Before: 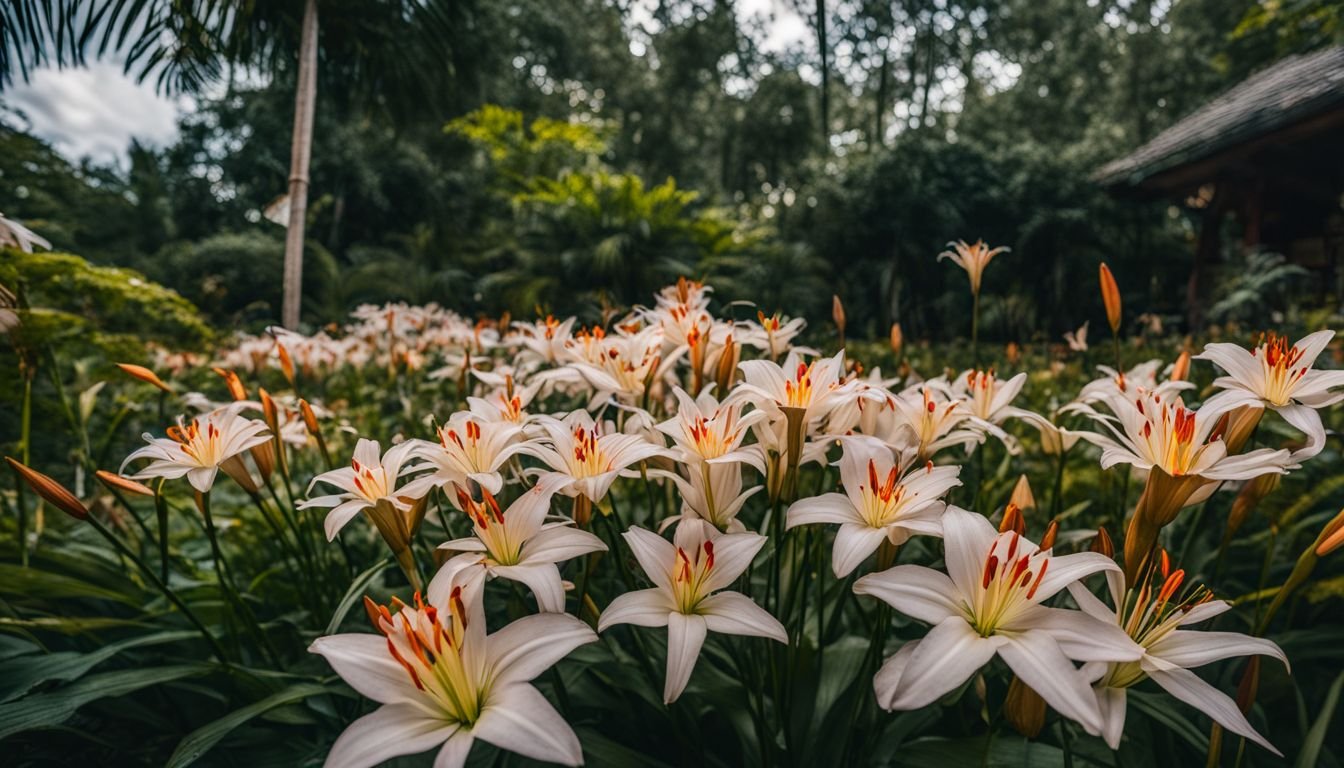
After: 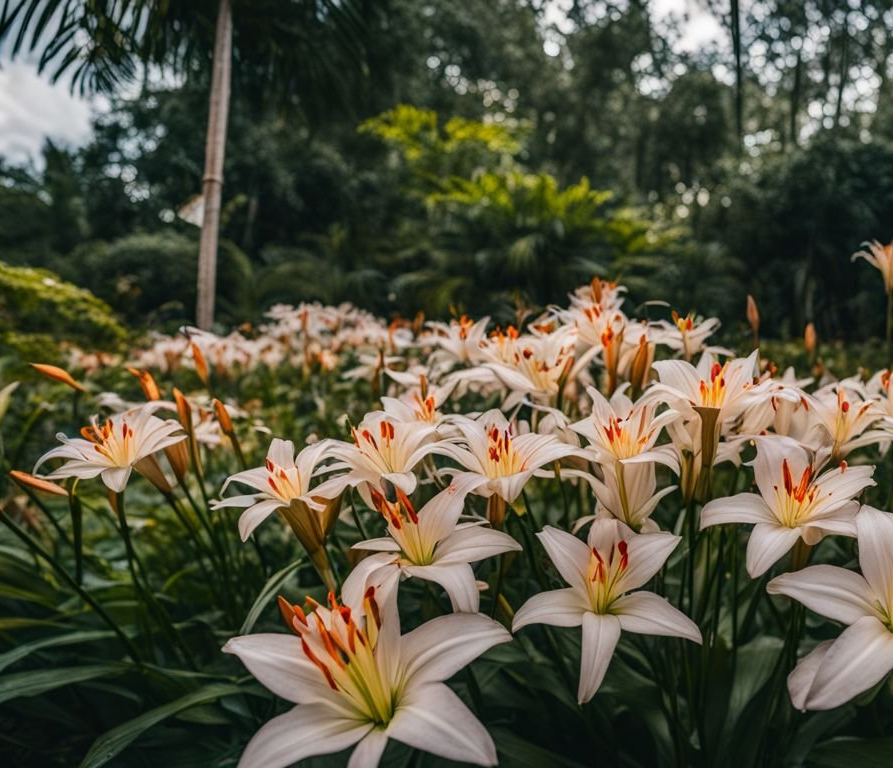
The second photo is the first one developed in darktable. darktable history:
crop and rotate: left 6.461%, right 27.087%
